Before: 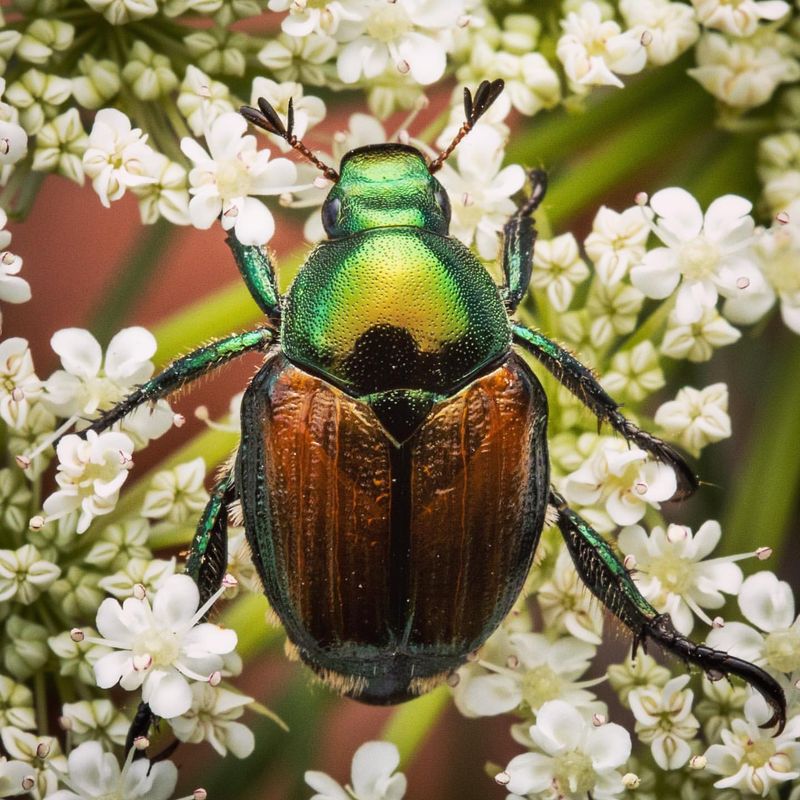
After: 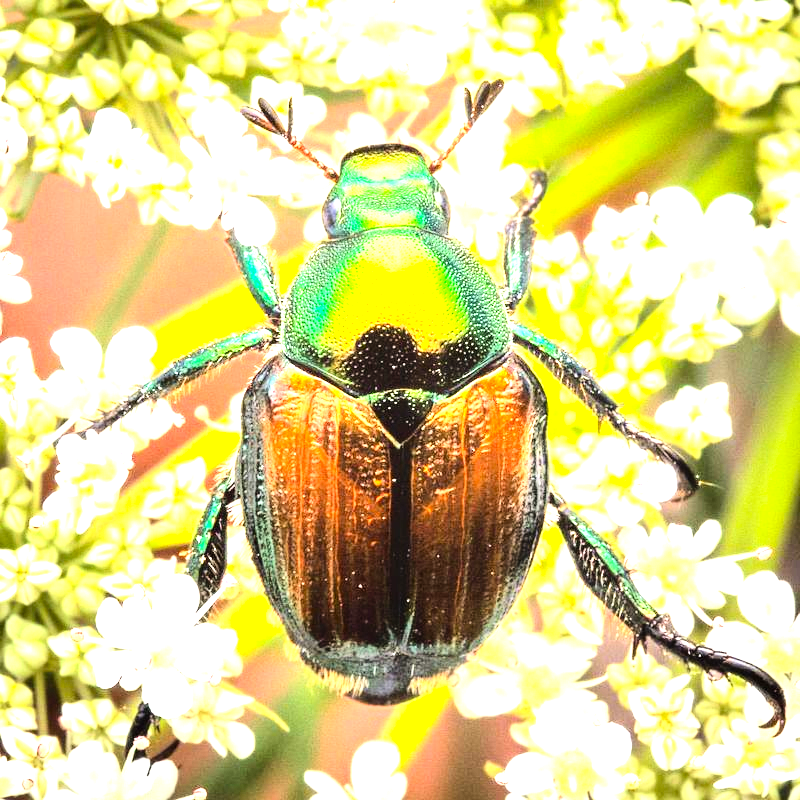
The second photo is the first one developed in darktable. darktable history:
color calibration: gray › normalize channels true, illuminant same as pipeline (D50), adaptation XYZ, x 0.345, y 0.358, temperature 5003.99 K, gamut compression 0.019
tone equalizer: -8 EV -1.07 EV, -7 EV -1.01 EV, -6 EV -0.901 EV, -5 EV -0.539 EV, -3 EV 0.563 EV, -2 EV 0.886 EV, -1 EV 1.01 EV, +0 EV 1.06 EV
contrast brightness saturation: contrast 0.198, brightness 0.166, saturation 0.225
exposure: exposure 1.495 EV, compensate highlight preservation false
